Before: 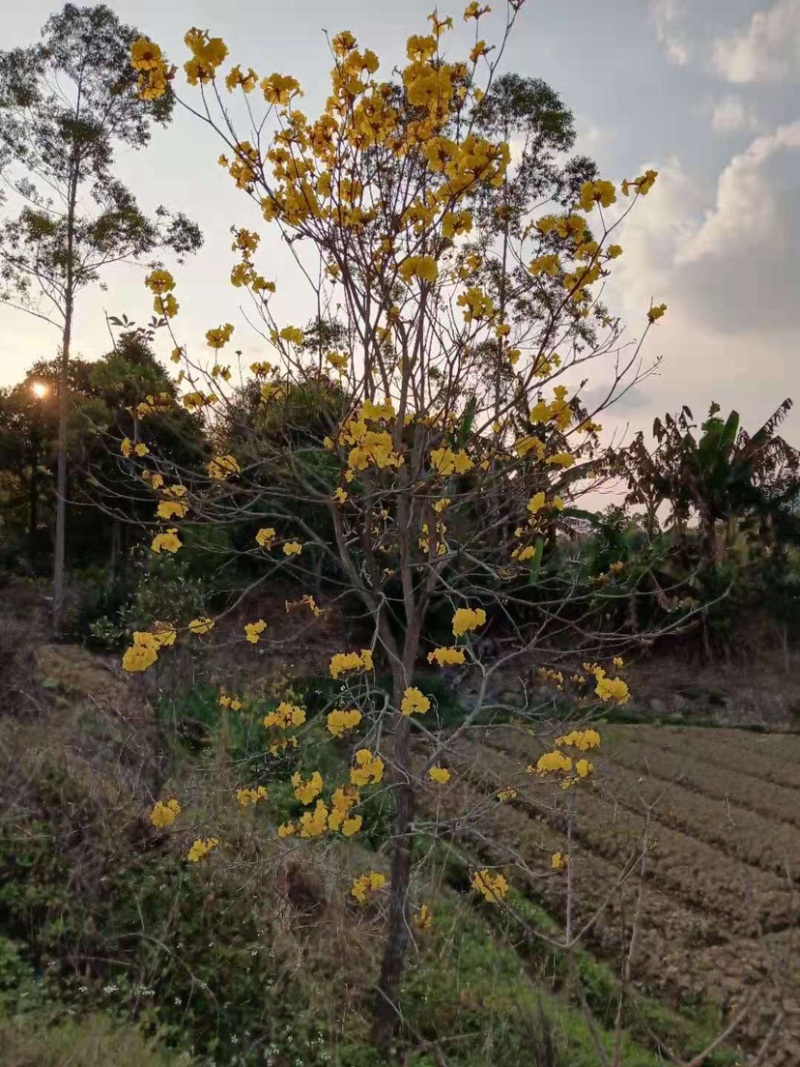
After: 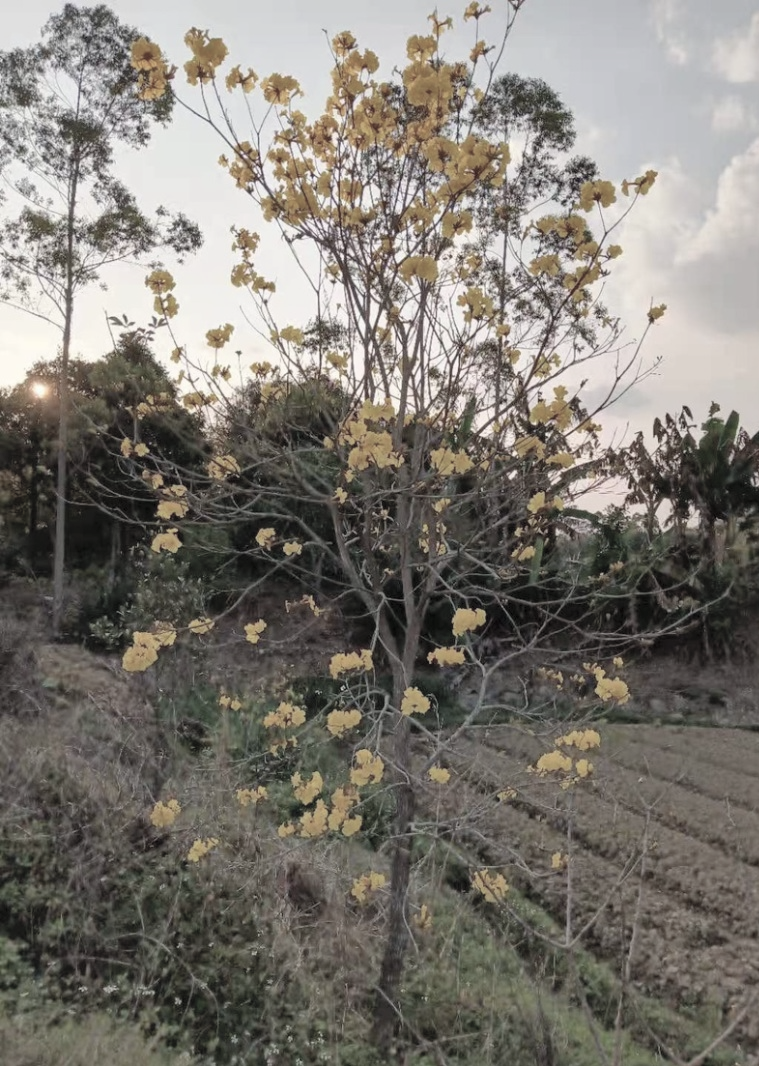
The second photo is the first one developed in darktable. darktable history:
contrast brightness saturation: brightness 0.187, saturation -0.508
crop and rotate: left 0%, right 5.089%
